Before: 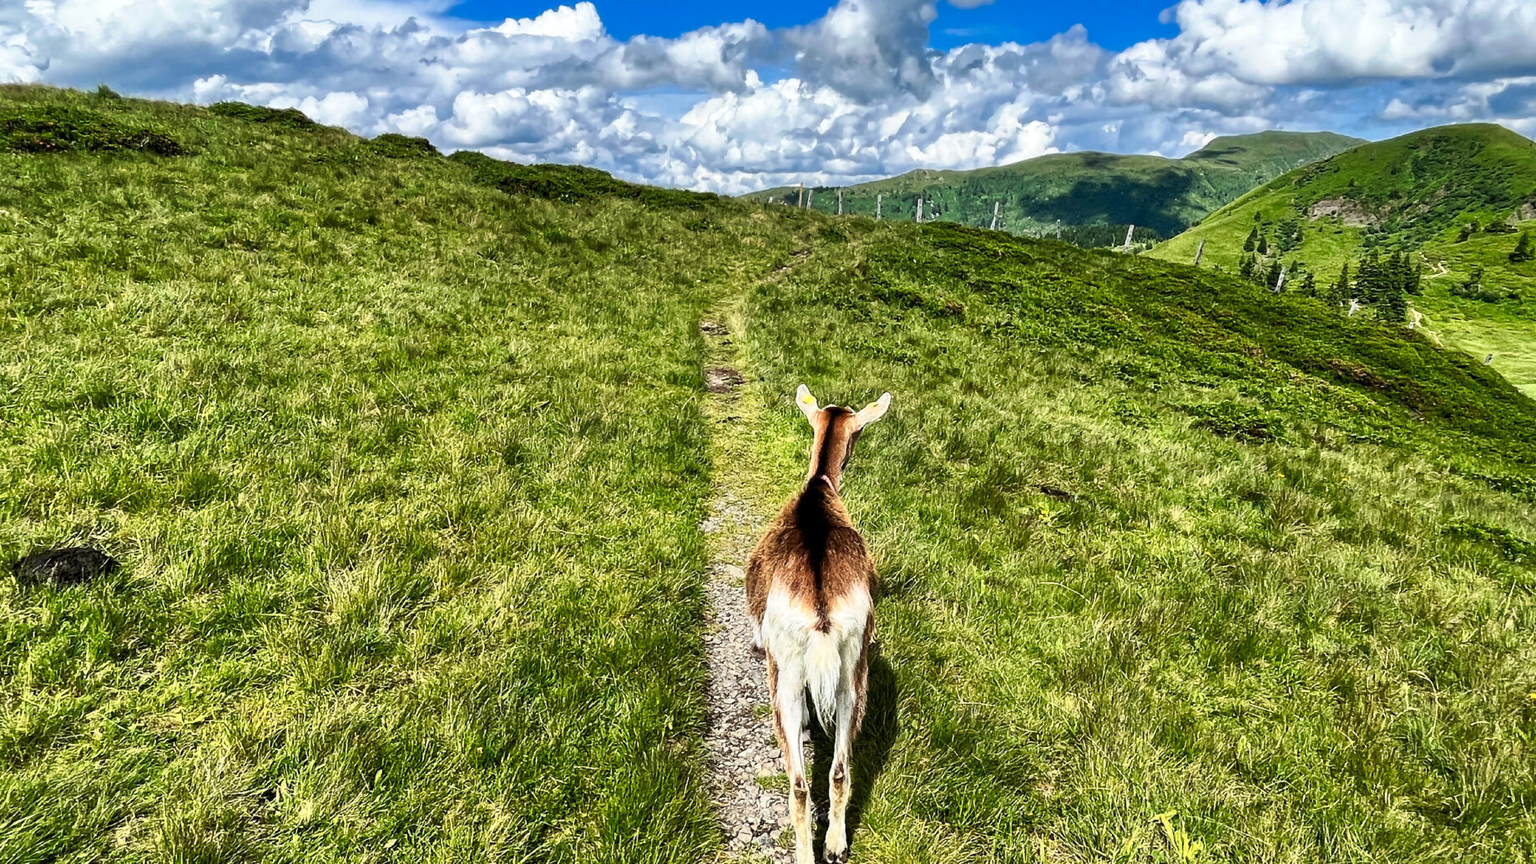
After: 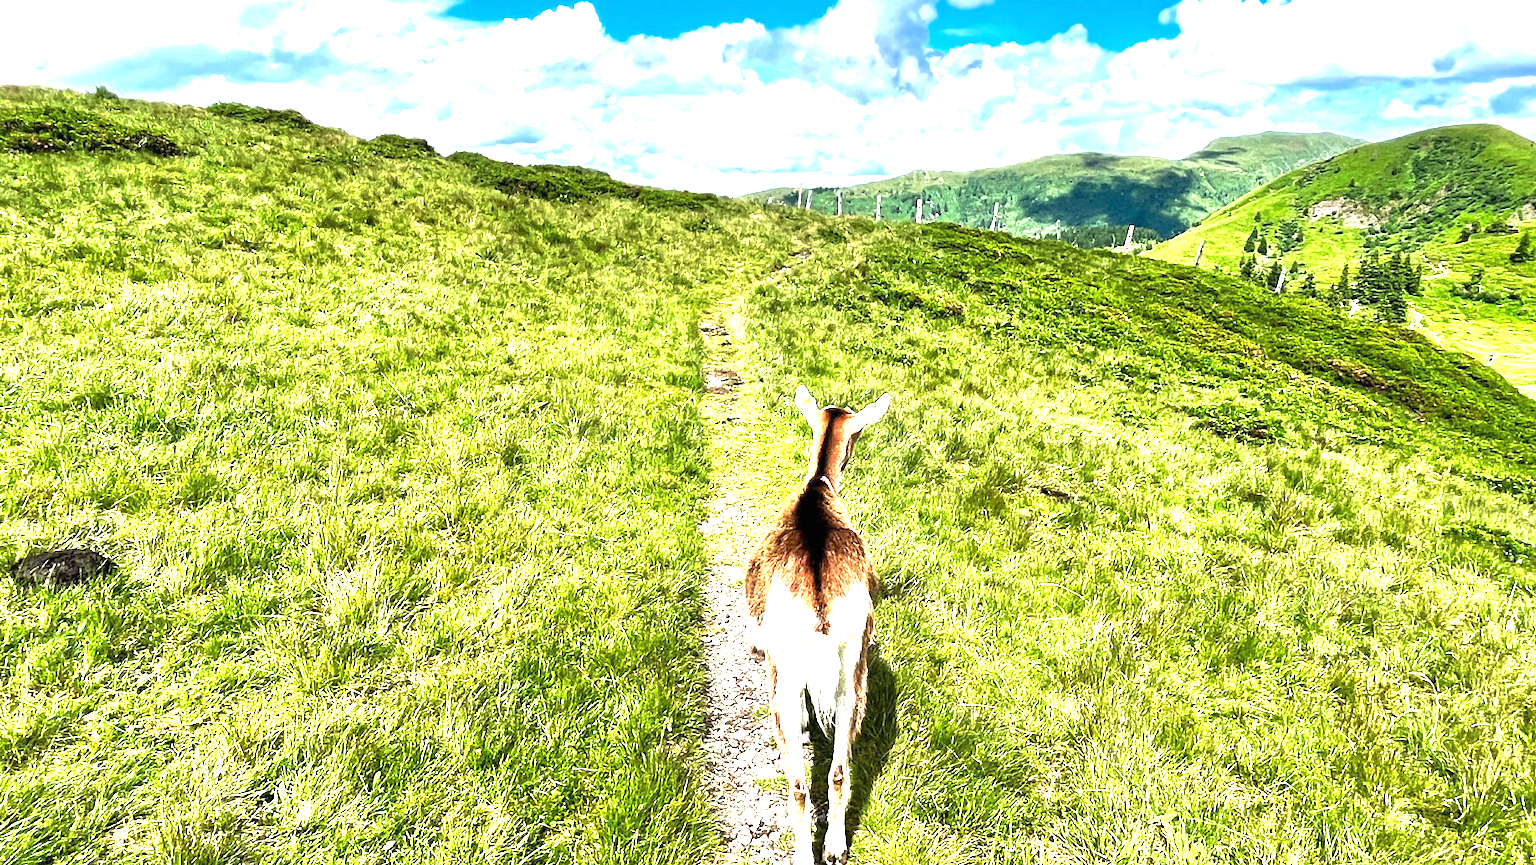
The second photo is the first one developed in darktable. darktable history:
exposure: black level correction 0, exposure 1.754 EV, compensate highlight preservation false
crop: left 0.187%
